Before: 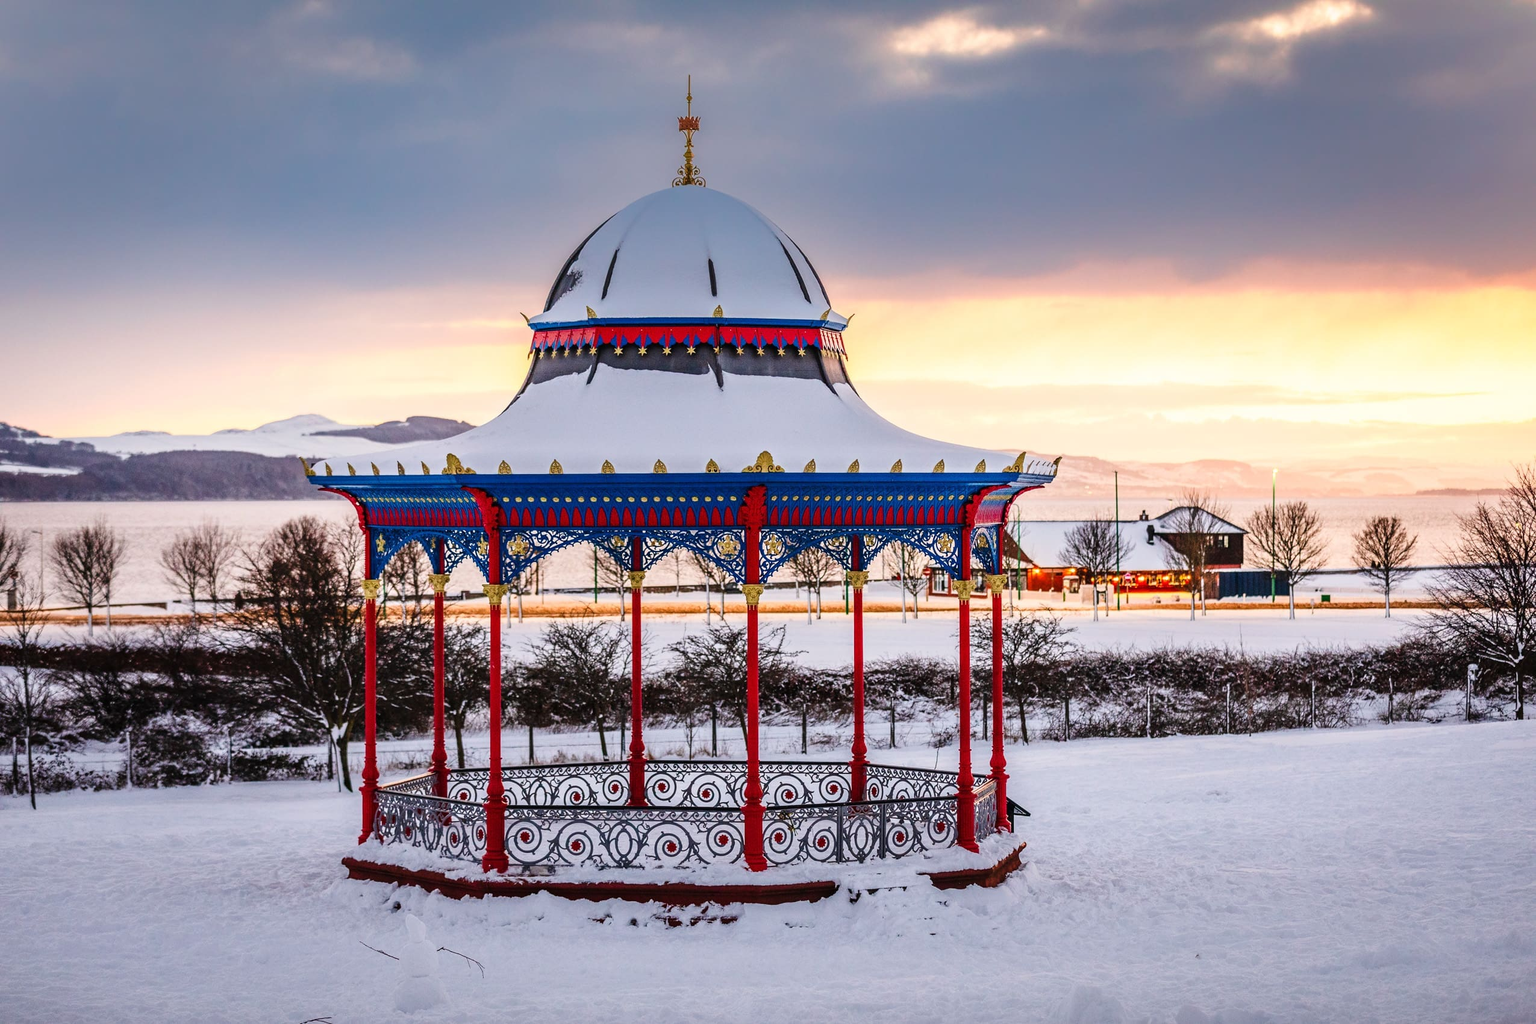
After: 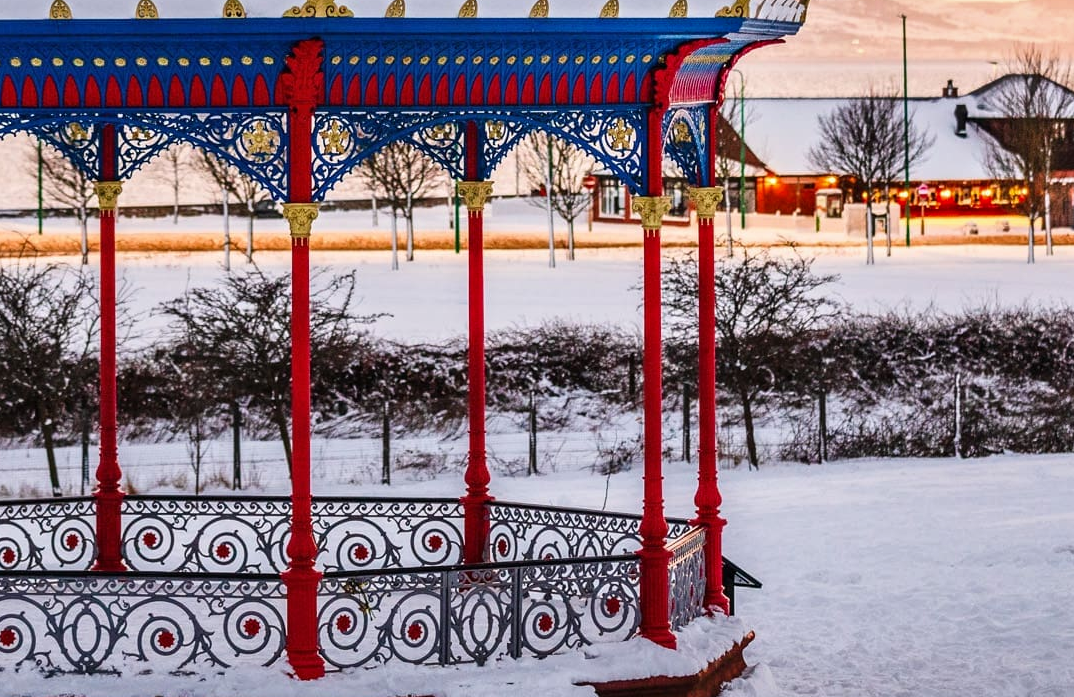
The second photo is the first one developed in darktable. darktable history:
crop: left 37.221%, top 45.169%, right 20.63%, bottom 13.777%
shadows and highlights: soften with gaussian
